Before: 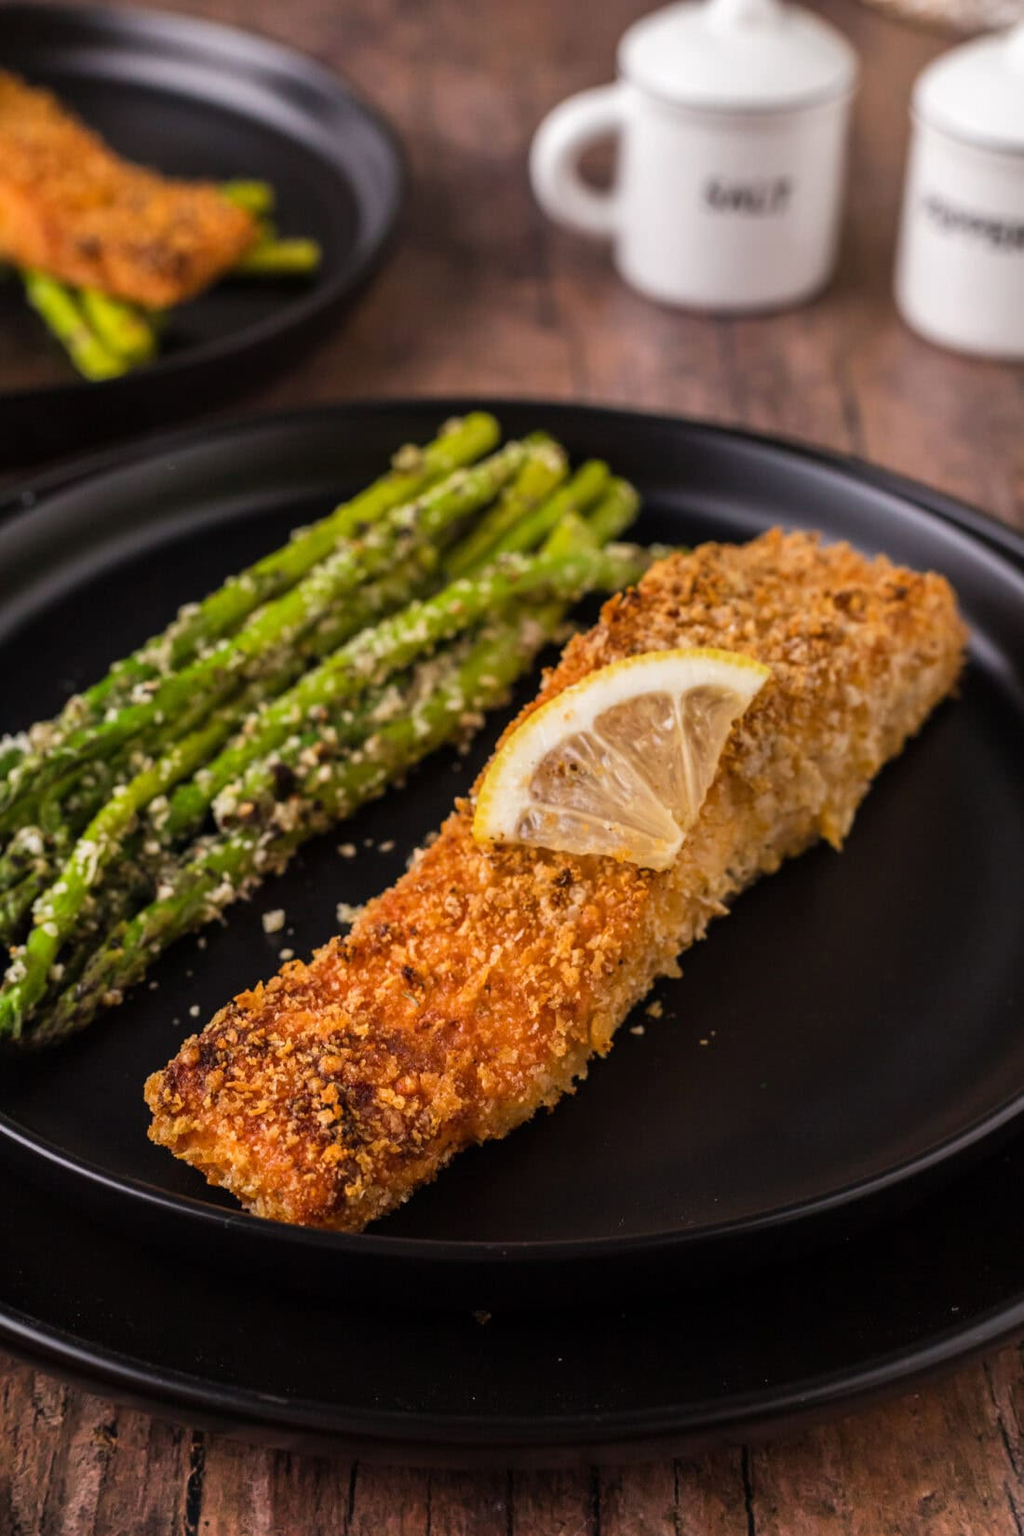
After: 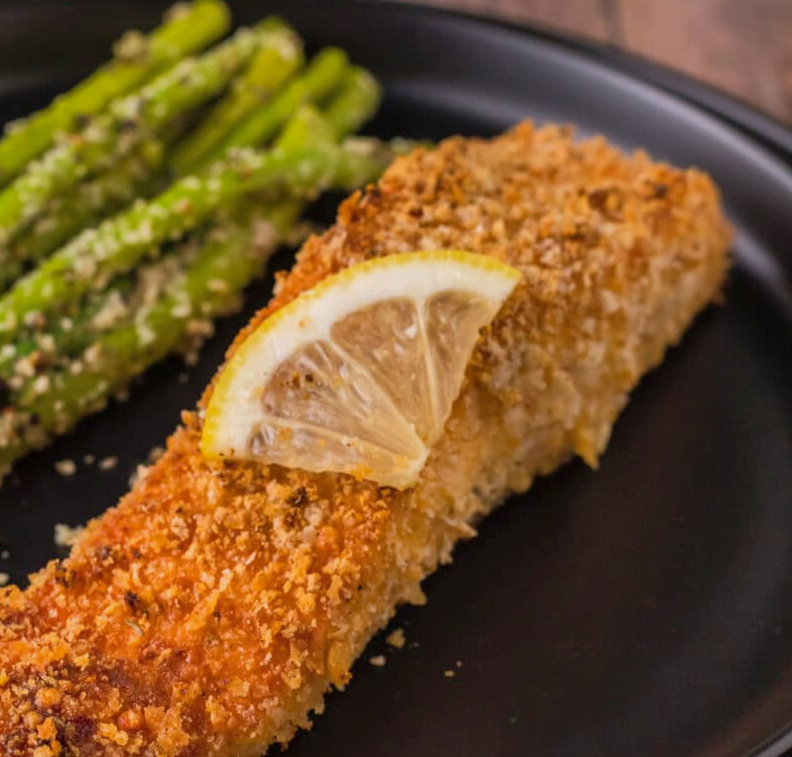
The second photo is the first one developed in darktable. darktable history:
shadows and highlights: on, module defaults
crop and rotate: left 27.938%, top 27.046%, bottom 27.046%
